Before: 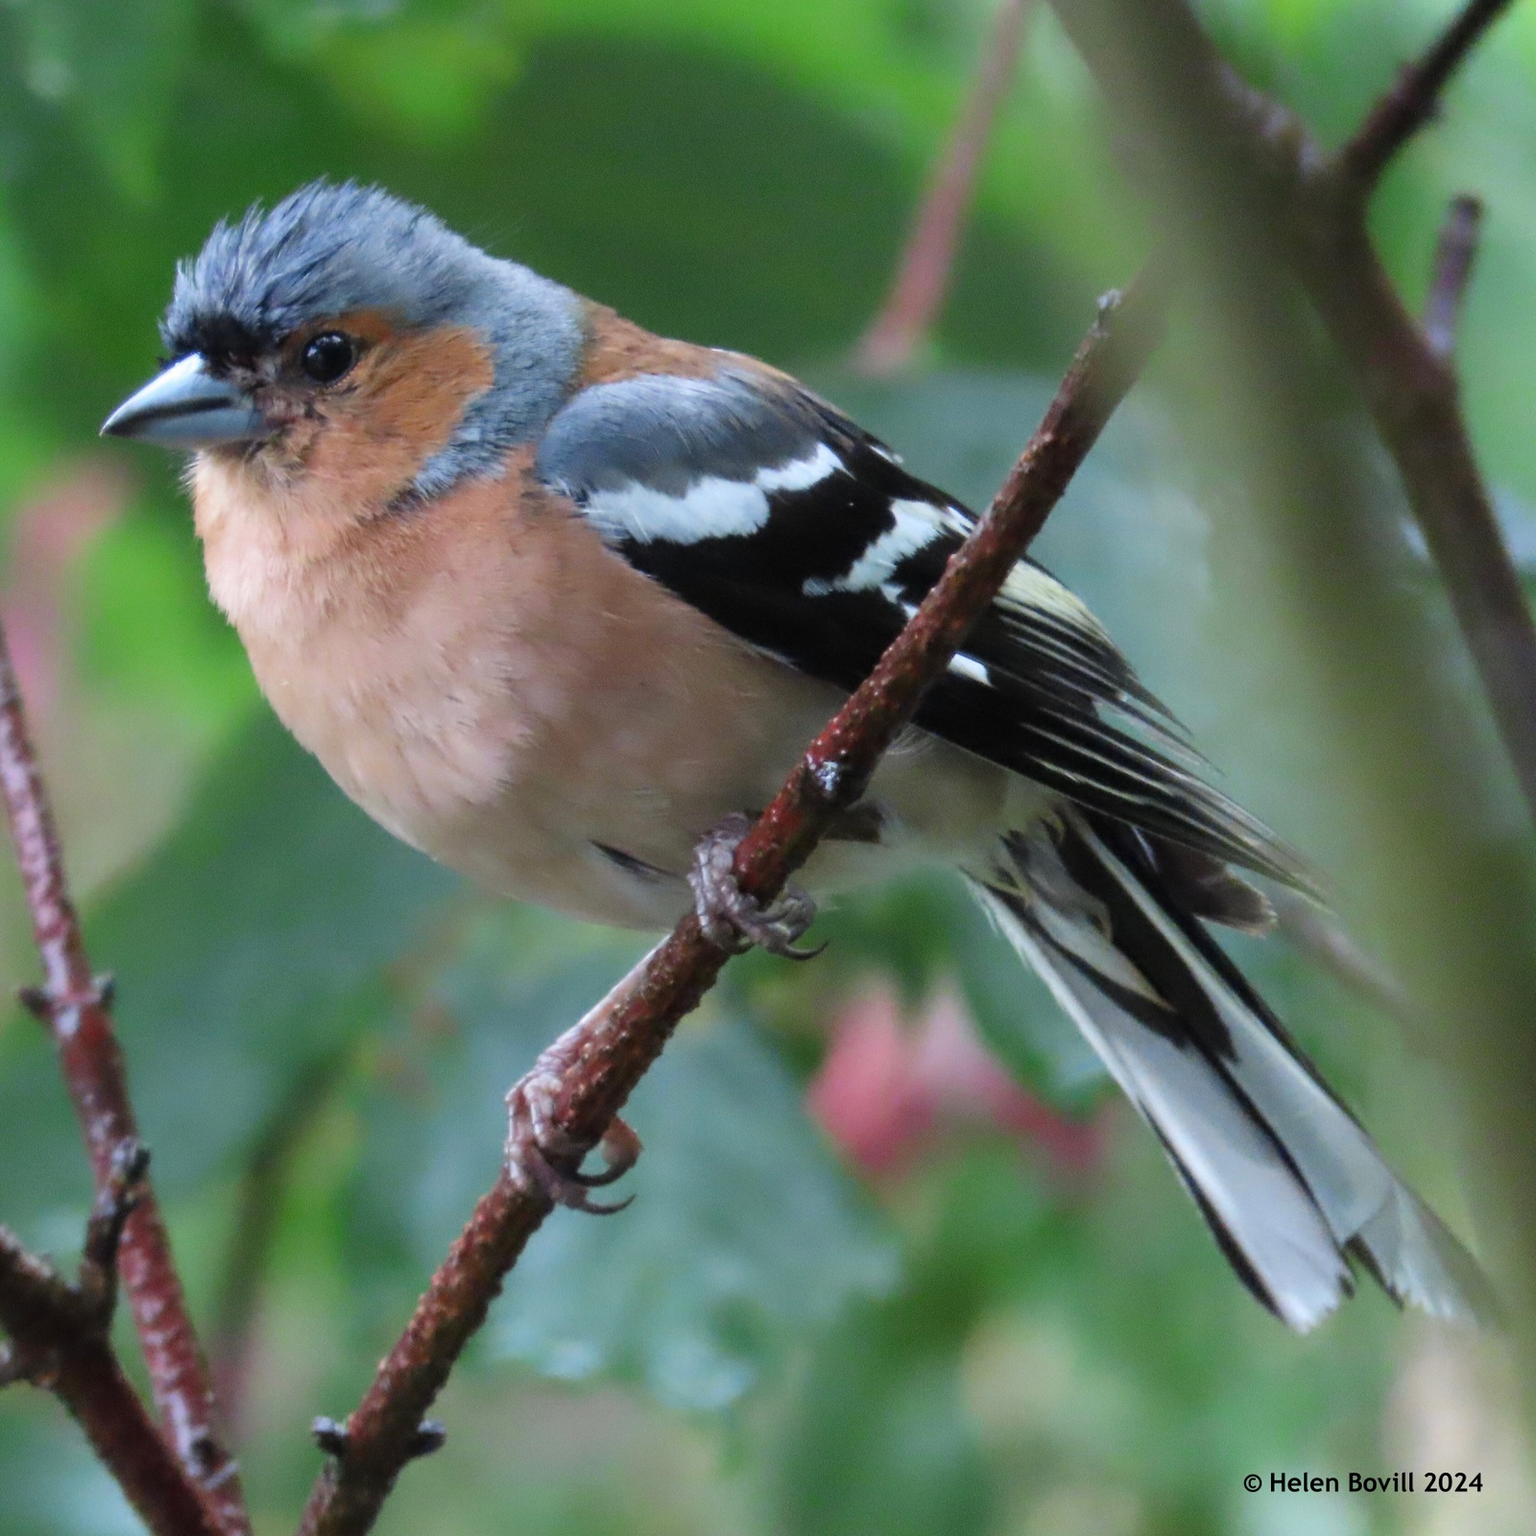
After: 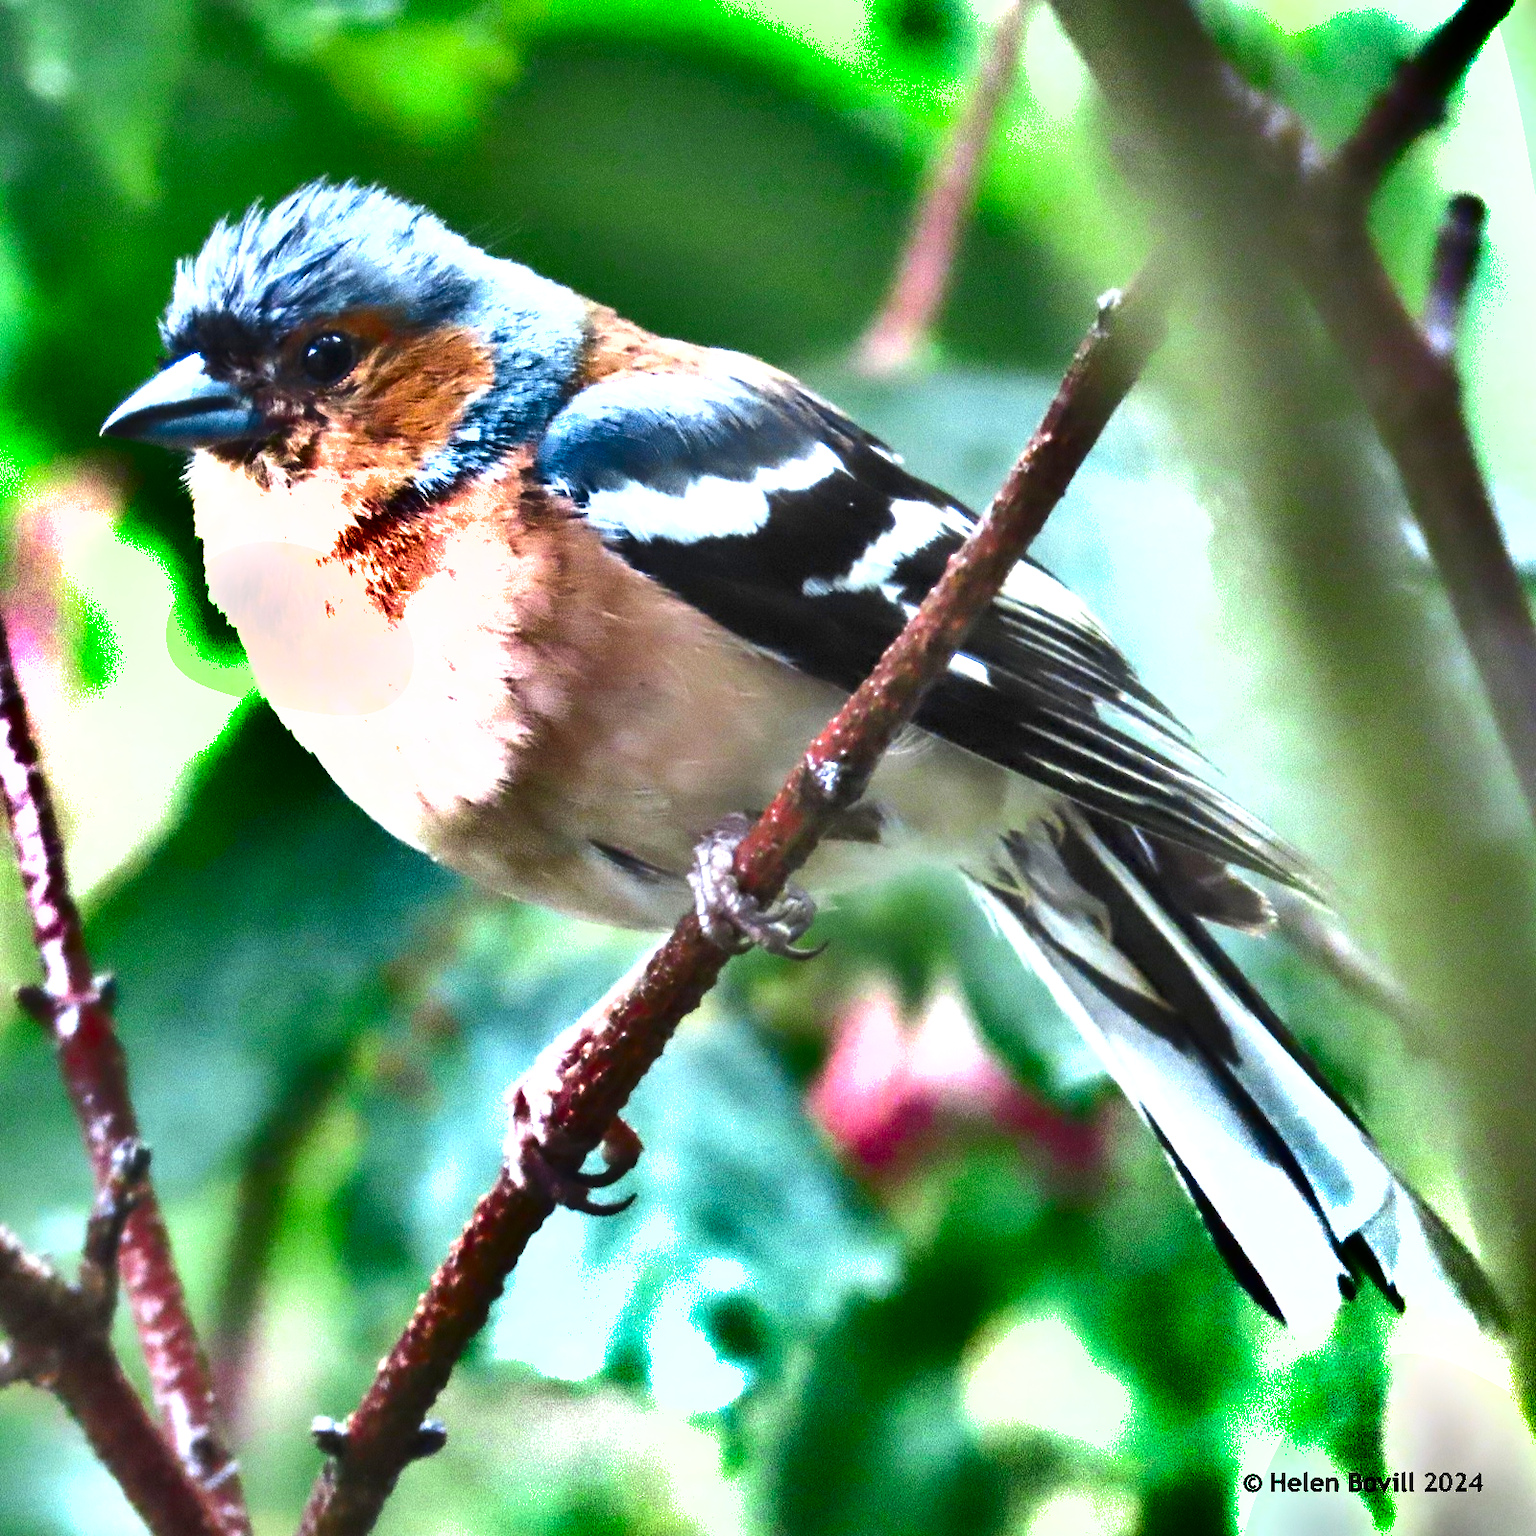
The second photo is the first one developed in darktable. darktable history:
shadows and highlights: shadows 20.91, highlights -82.73, soften with gaussian
exposure: black level correction 0.001, exposure 1.822 EV, compensate exposure bias true, compensate highlight preservation false
